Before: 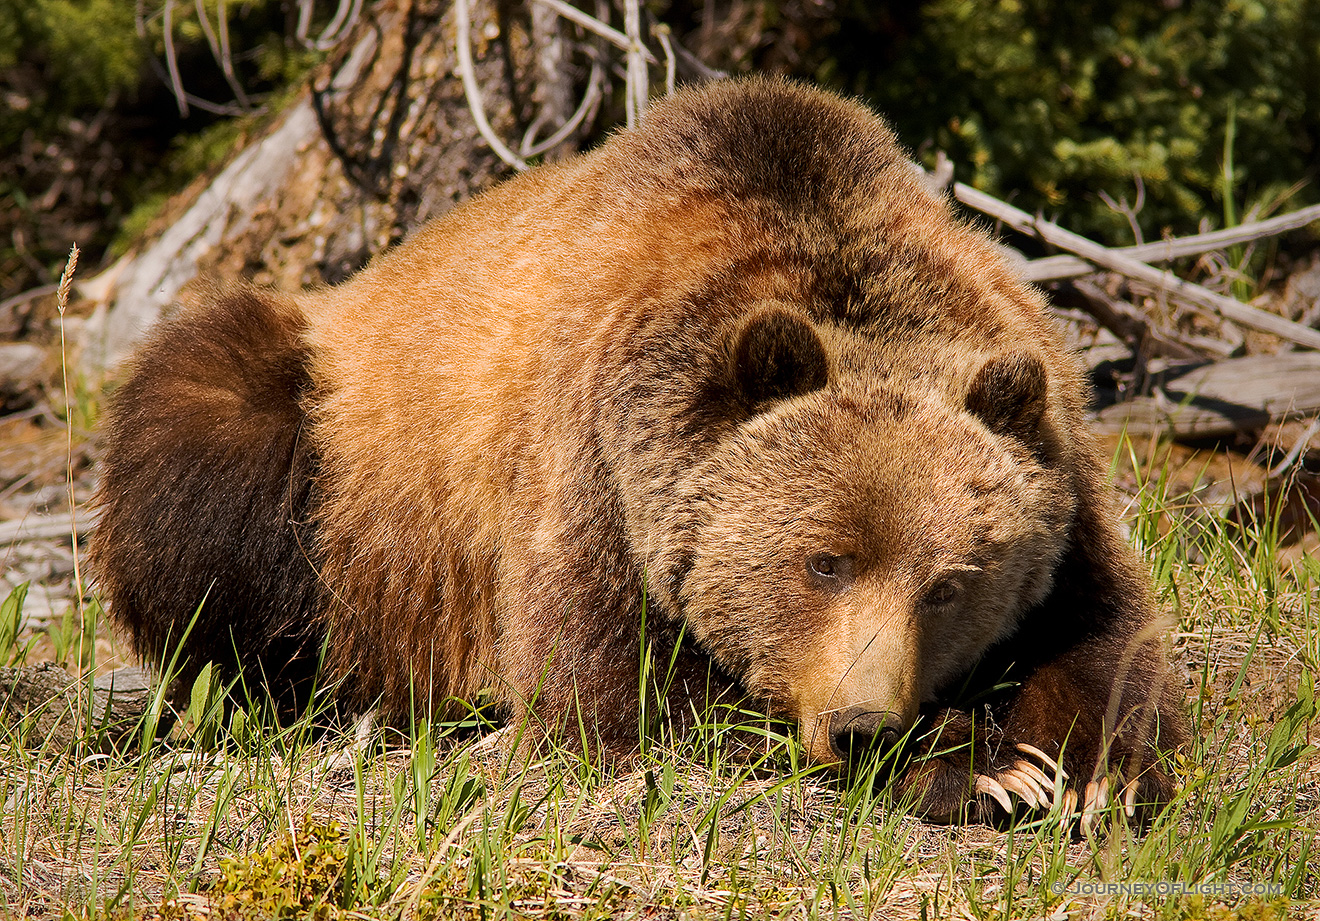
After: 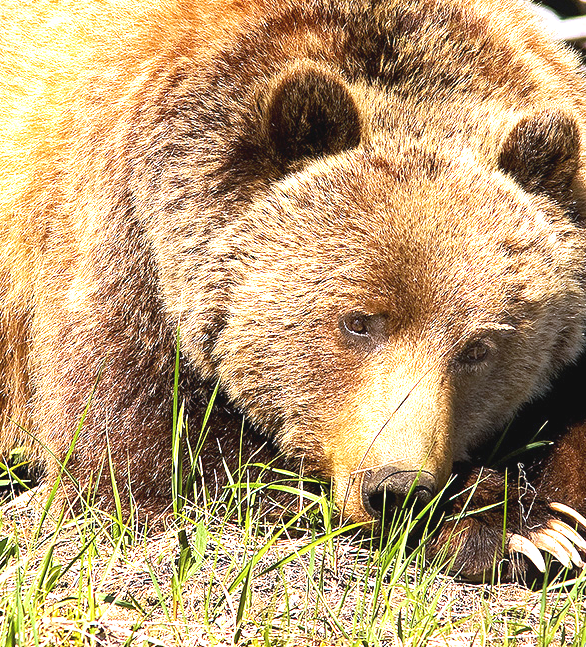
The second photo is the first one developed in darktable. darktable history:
exposure: black level correction -0.002, exposure 1.35 EV, compensate highlight preservation false
crop: left 35.432%, top 26.233%, right 20.145%, bottom 3.432%
white balance: red 0.931, blue 1.11
